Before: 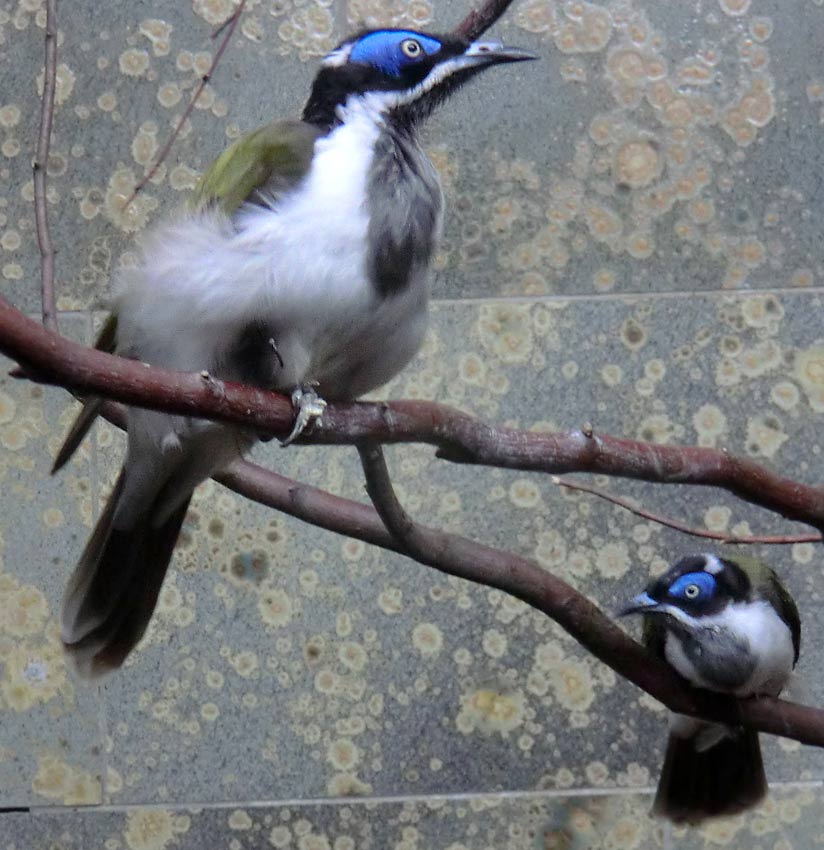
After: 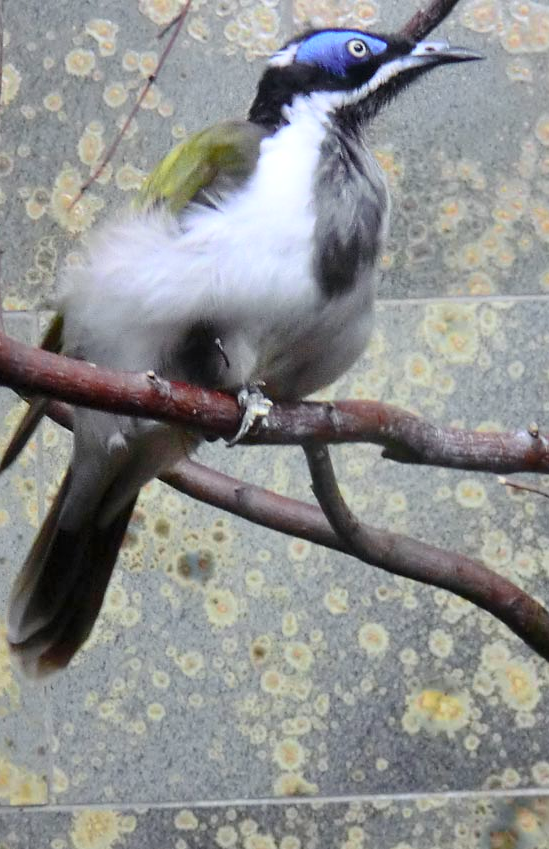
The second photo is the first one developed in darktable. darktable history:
tone equalizer: -8 EV -0.55 EV
crop and rotate: left 6.617%, right 26.717%
color zones: curves: ch0 [(0, 0.511) (0.143, 0.531) (0.286, 0.56) (0.429, 0.5) (0.571, 0.5) (0.714, 0.5) (0.857, 0.5) (1, 0.5)]; ch1 [(0, 0.525) (0.143, 0.705) (0.286, 0.715) (0.429, 0.35) (0.571, 0.35) (0.714, 0.35) (0.857, 0.4) (1, 0.4)]; ch2 [(0, 0.572) (0.143, 0.512) (0.286, 0.473) (0.429, 0.45) (0.571, 0.5) (0.714, 0.5) (0.857, 0.518) (1, 0.518)]
contrast brightness saturation: contrast 0.2, brightness 0.16, saturation 0.22
